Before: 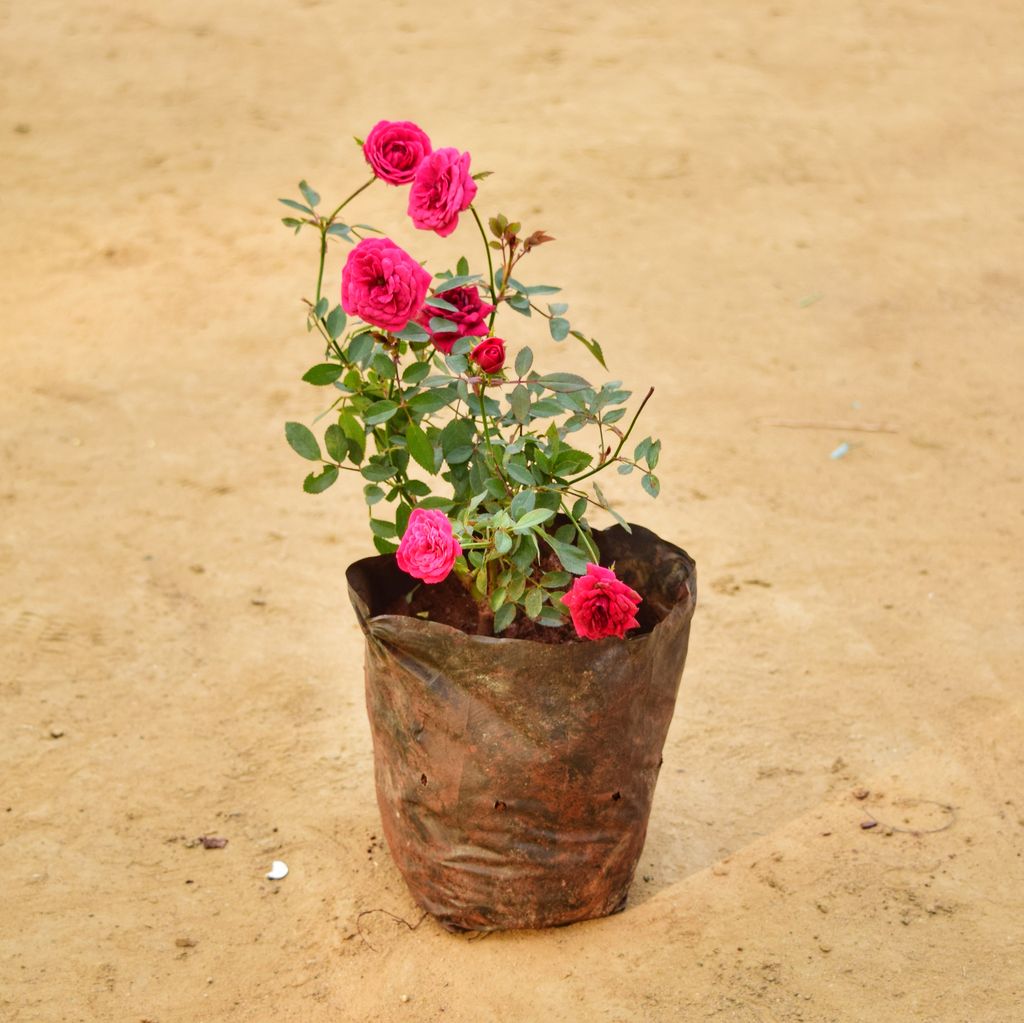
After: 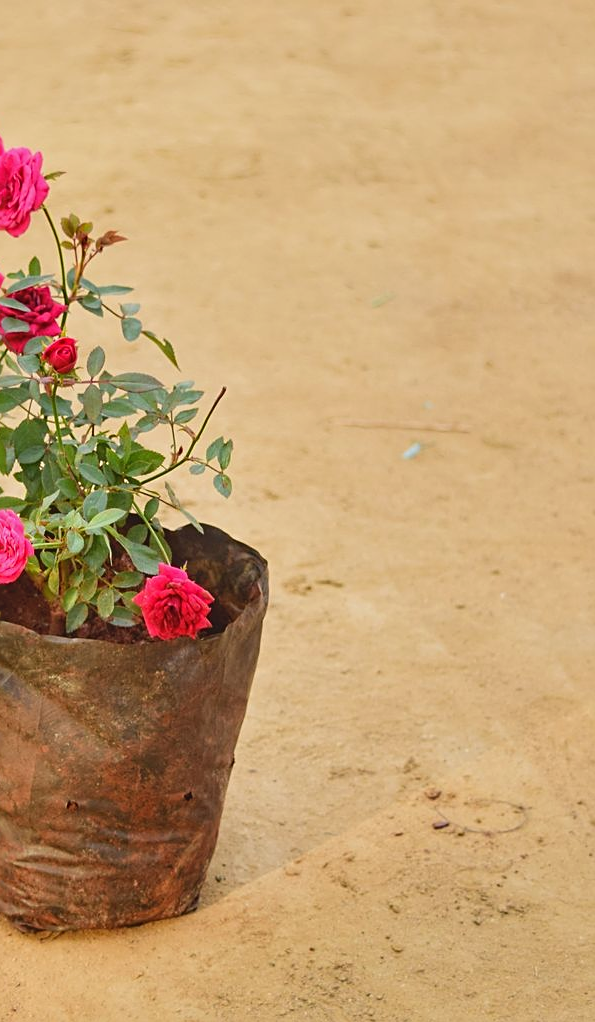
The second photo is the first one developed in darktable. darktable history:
sharpen: on, module defaults
contrast brightness saturation: contrast -0.125
crop: left 41.807%
